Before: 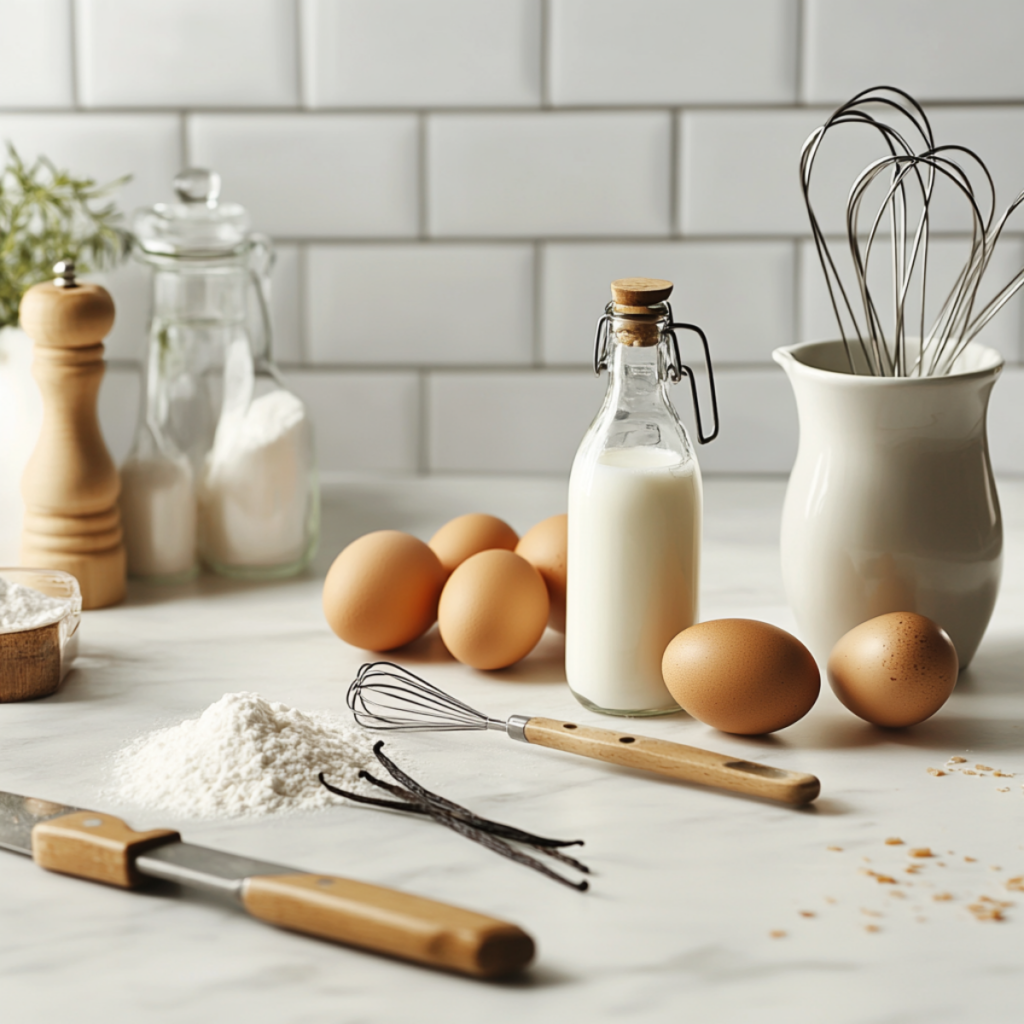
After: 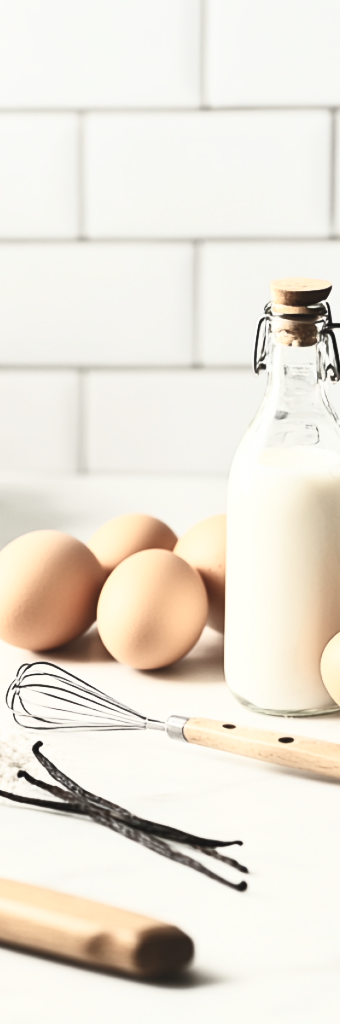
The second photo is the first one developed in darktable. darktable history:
crop: left 33.36%, right 33.36%
contrast brightness saturation: contrast 0.57, brightness 0.57, saturation -0.34
